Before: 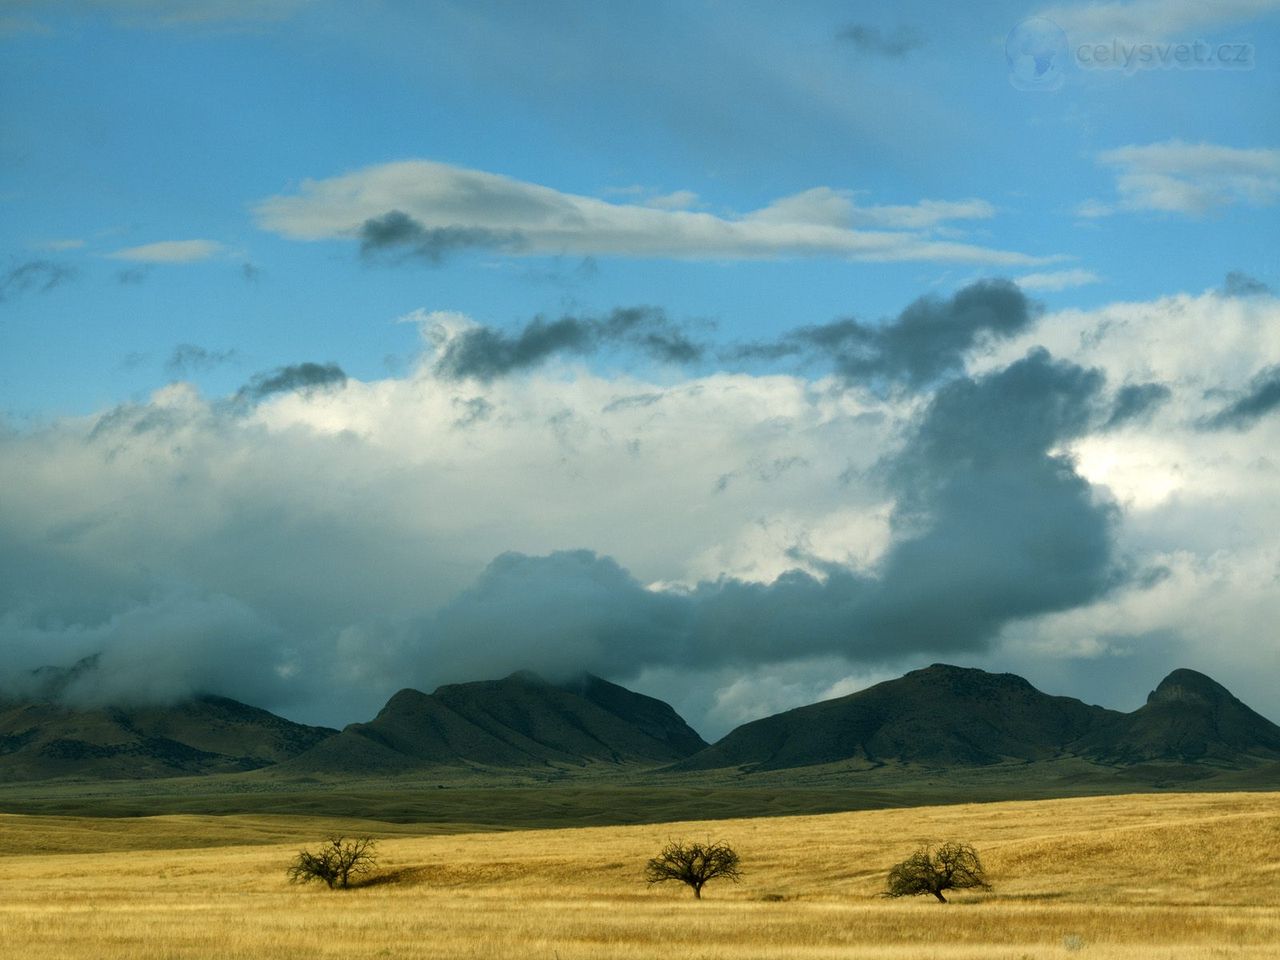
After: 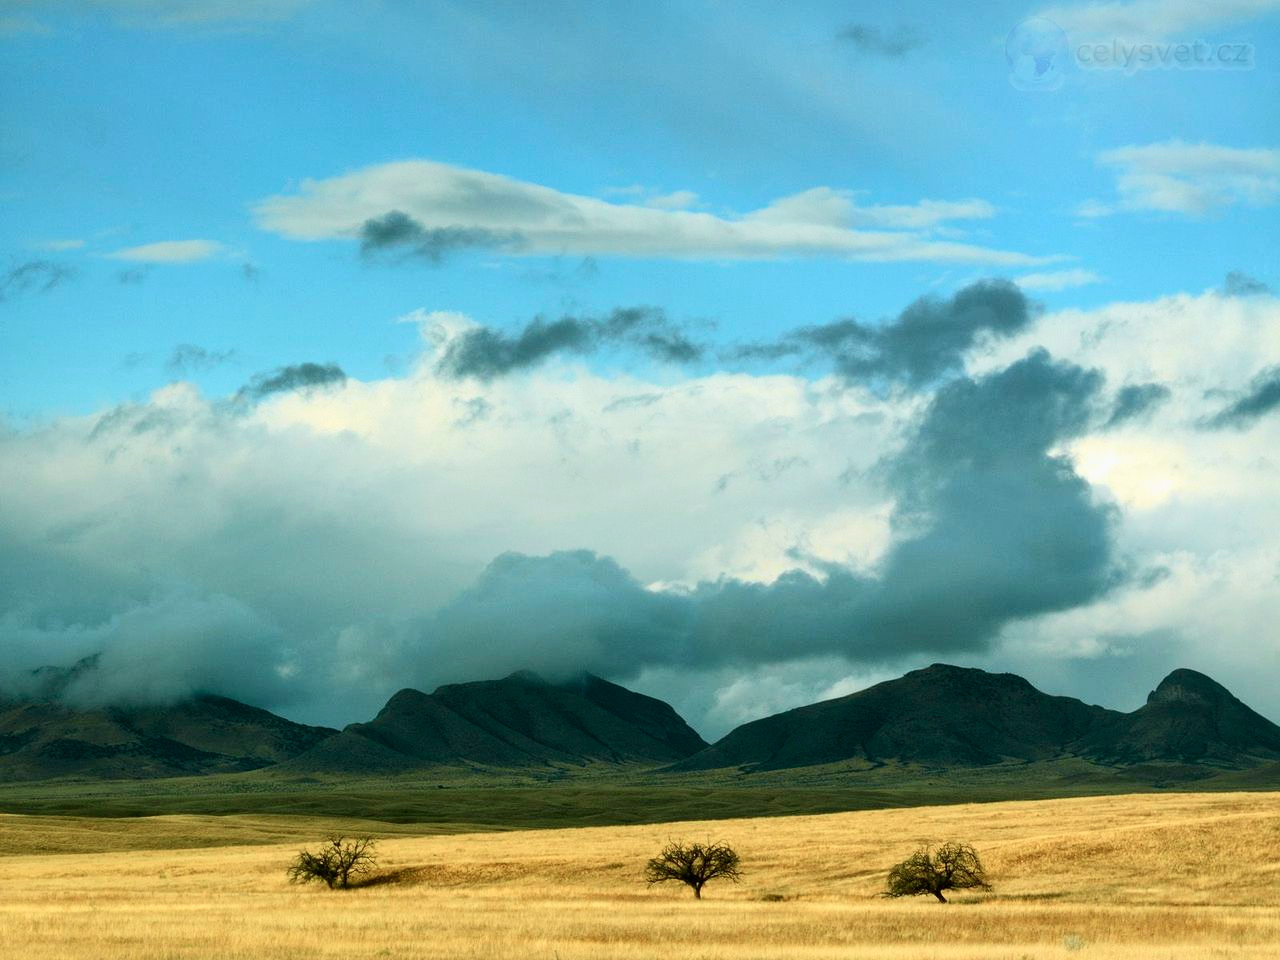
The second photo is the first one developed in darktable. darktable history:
tone curve: curves: ch0 [(0, 0) (0.051, 0.03) (0.096, 0.071) (0.241, 0.247) (0.455, 0.525) (0.594, 0.697) (0.741, 0.845) (0.871, 0.933) (1, 0.984)]; ch1 [(0, 0) (0.1, 0.038) (0.318, 0.243) (0.399, 0.351) (0.478, 0.469) (0.499, 0.499) (0.534, 0.549) (0.565, 0.594) (0.601, 0.634) (0.666, 0.7) (1, 1)]; ch2 [(0, 0) (0.453, 0.45) (0.479, 0.483) (0.504, 0.499) (0.52, 0.519) (0.541, 0.559) (0.592, 0.612) (0.824, 0.815) (1, 1)], color space Lab, independent channels, preserve colors none
